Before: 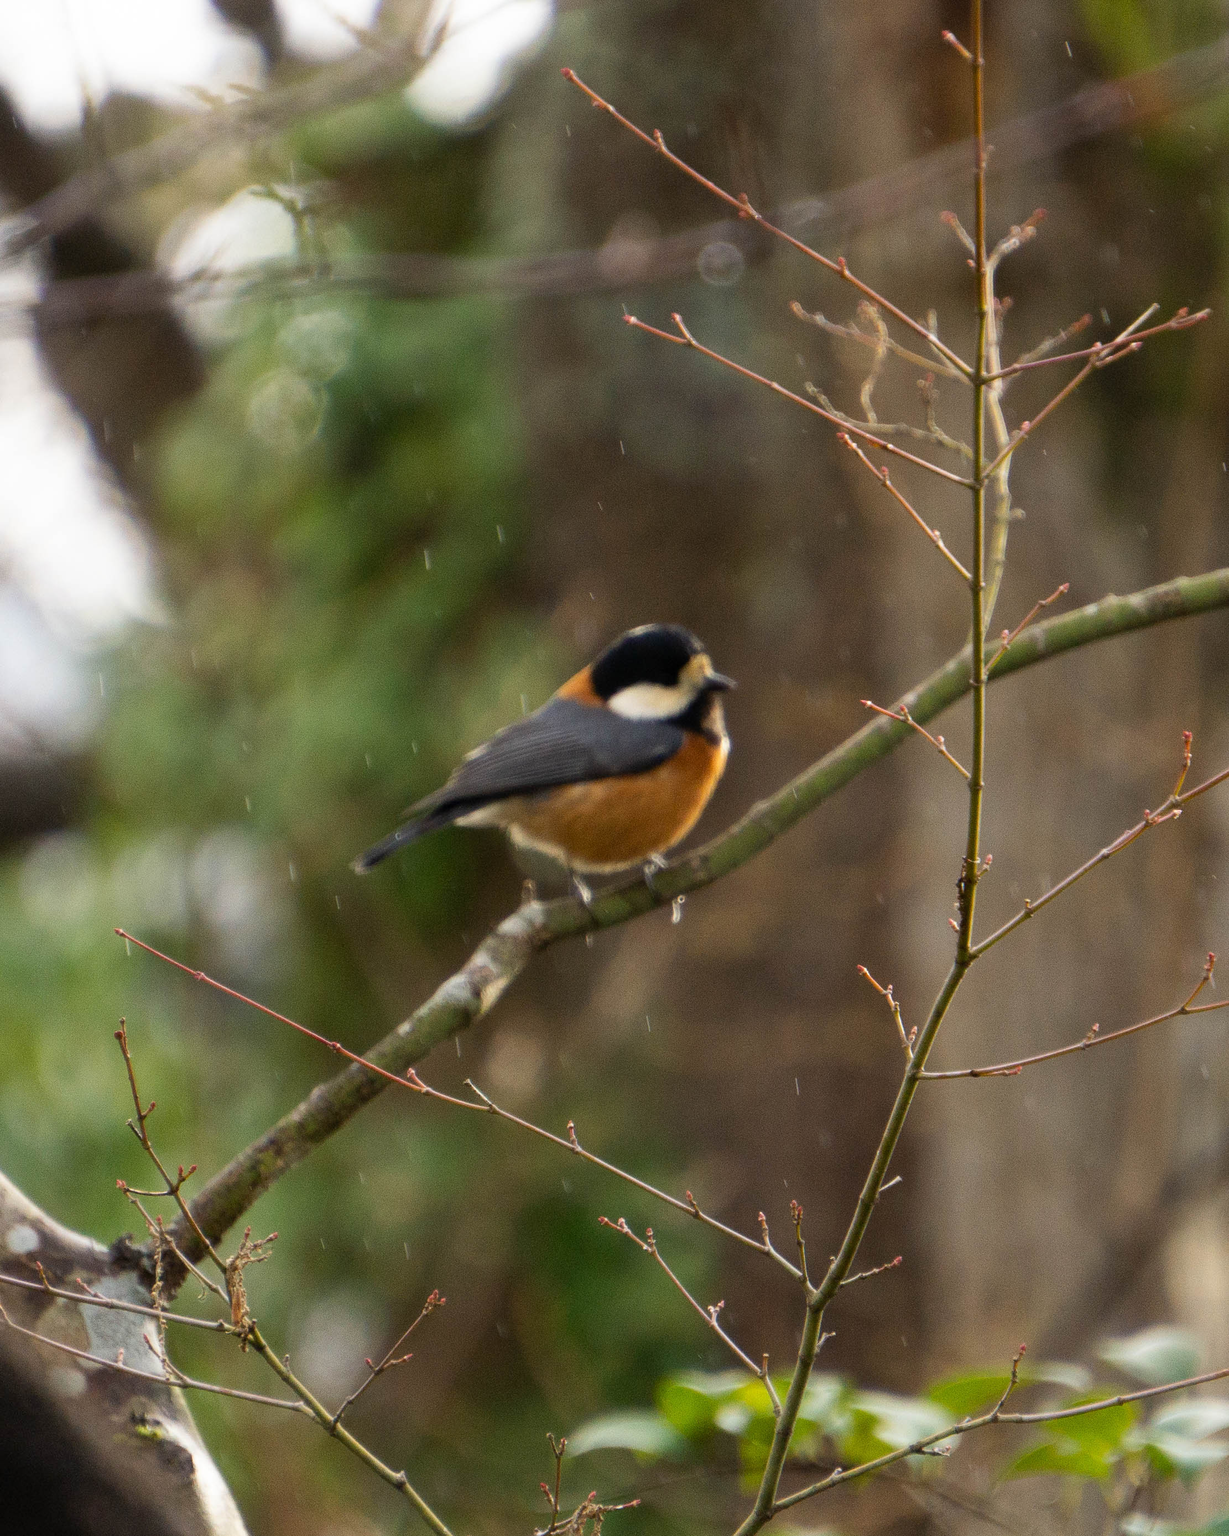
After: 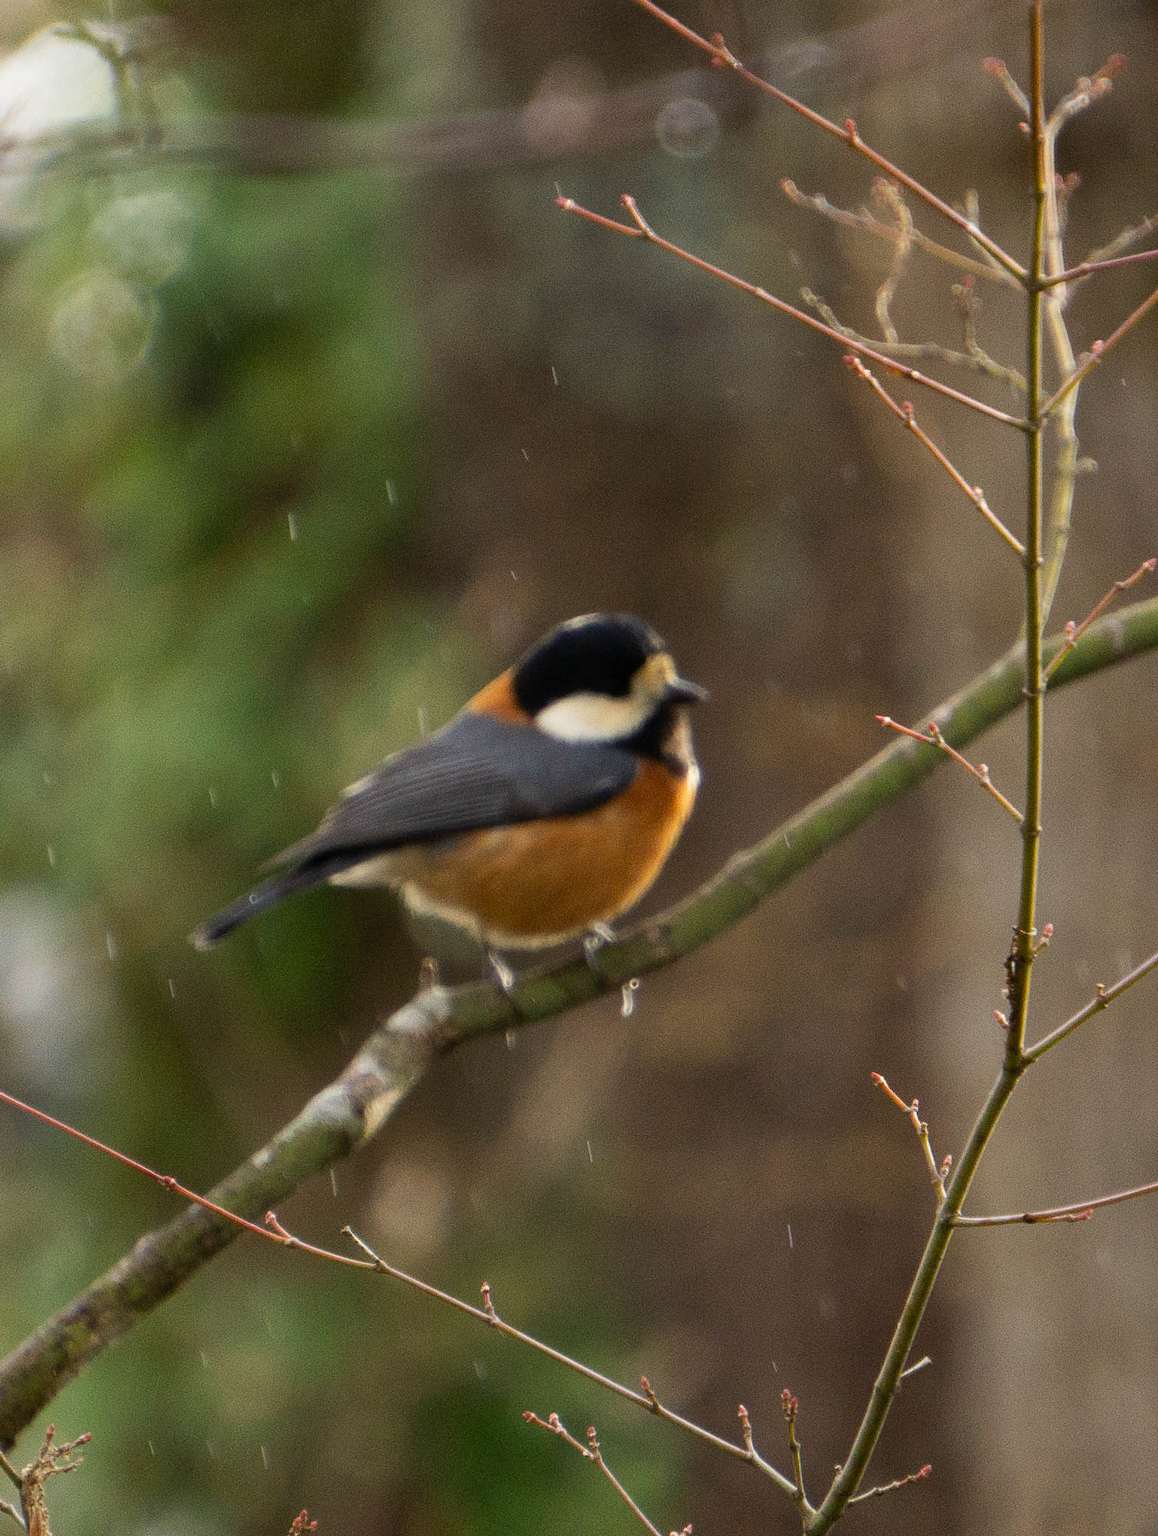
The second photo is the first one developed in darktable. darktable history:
crop and rotate: left 17.126%, top 10.982%, right 12.838%, bottom 14.723%
